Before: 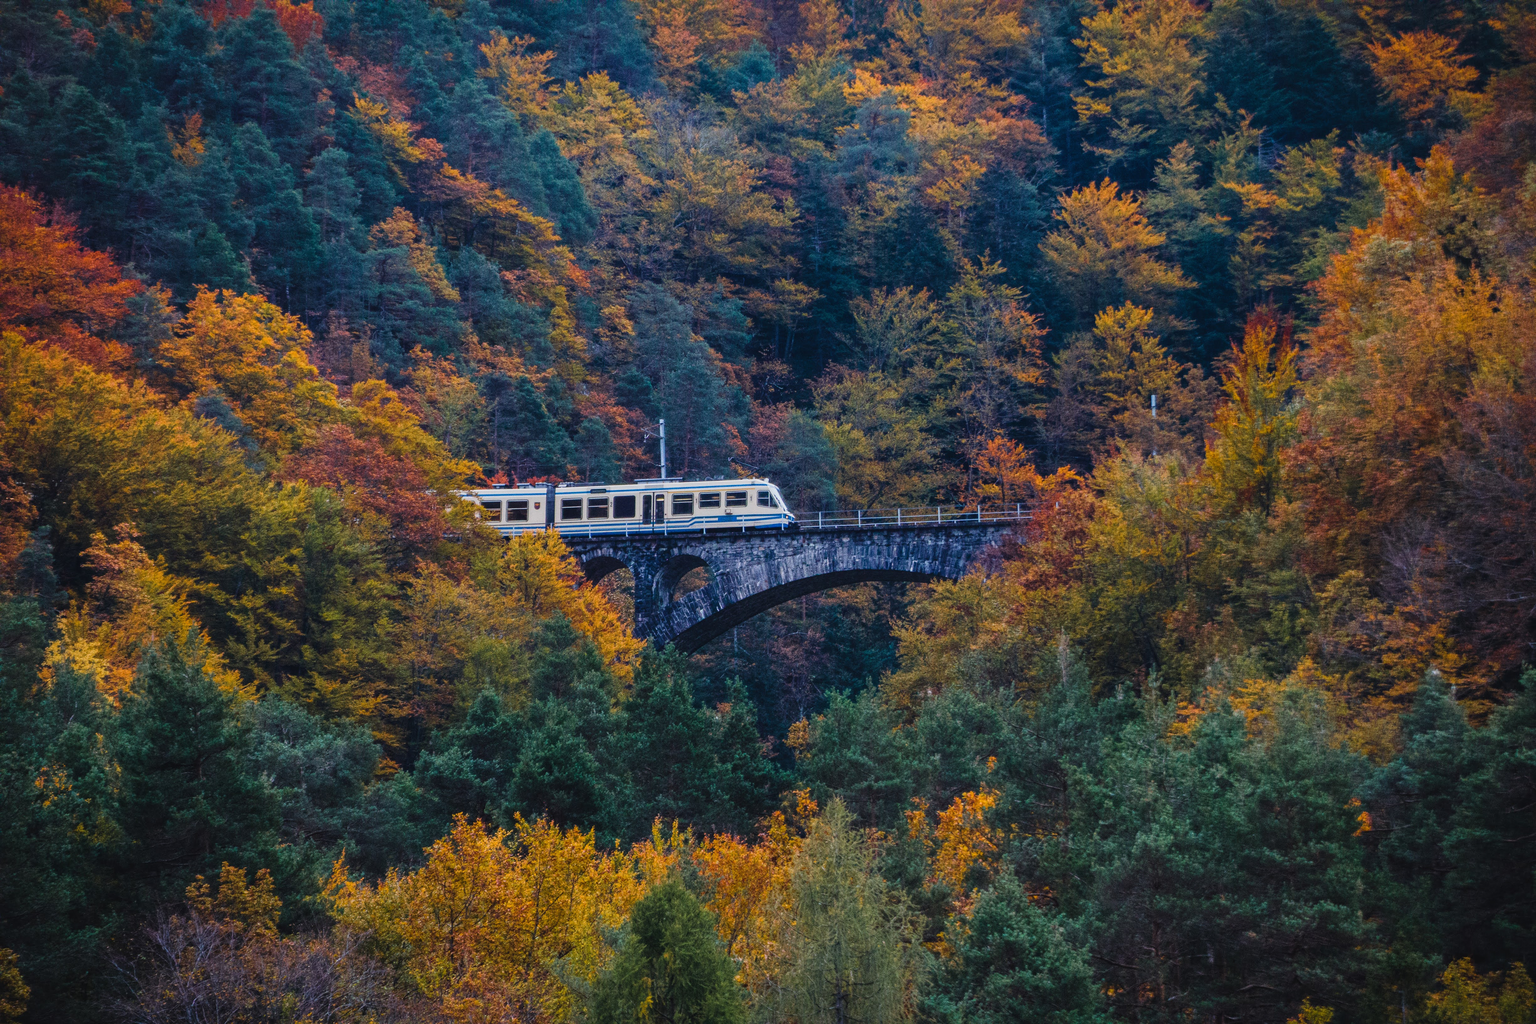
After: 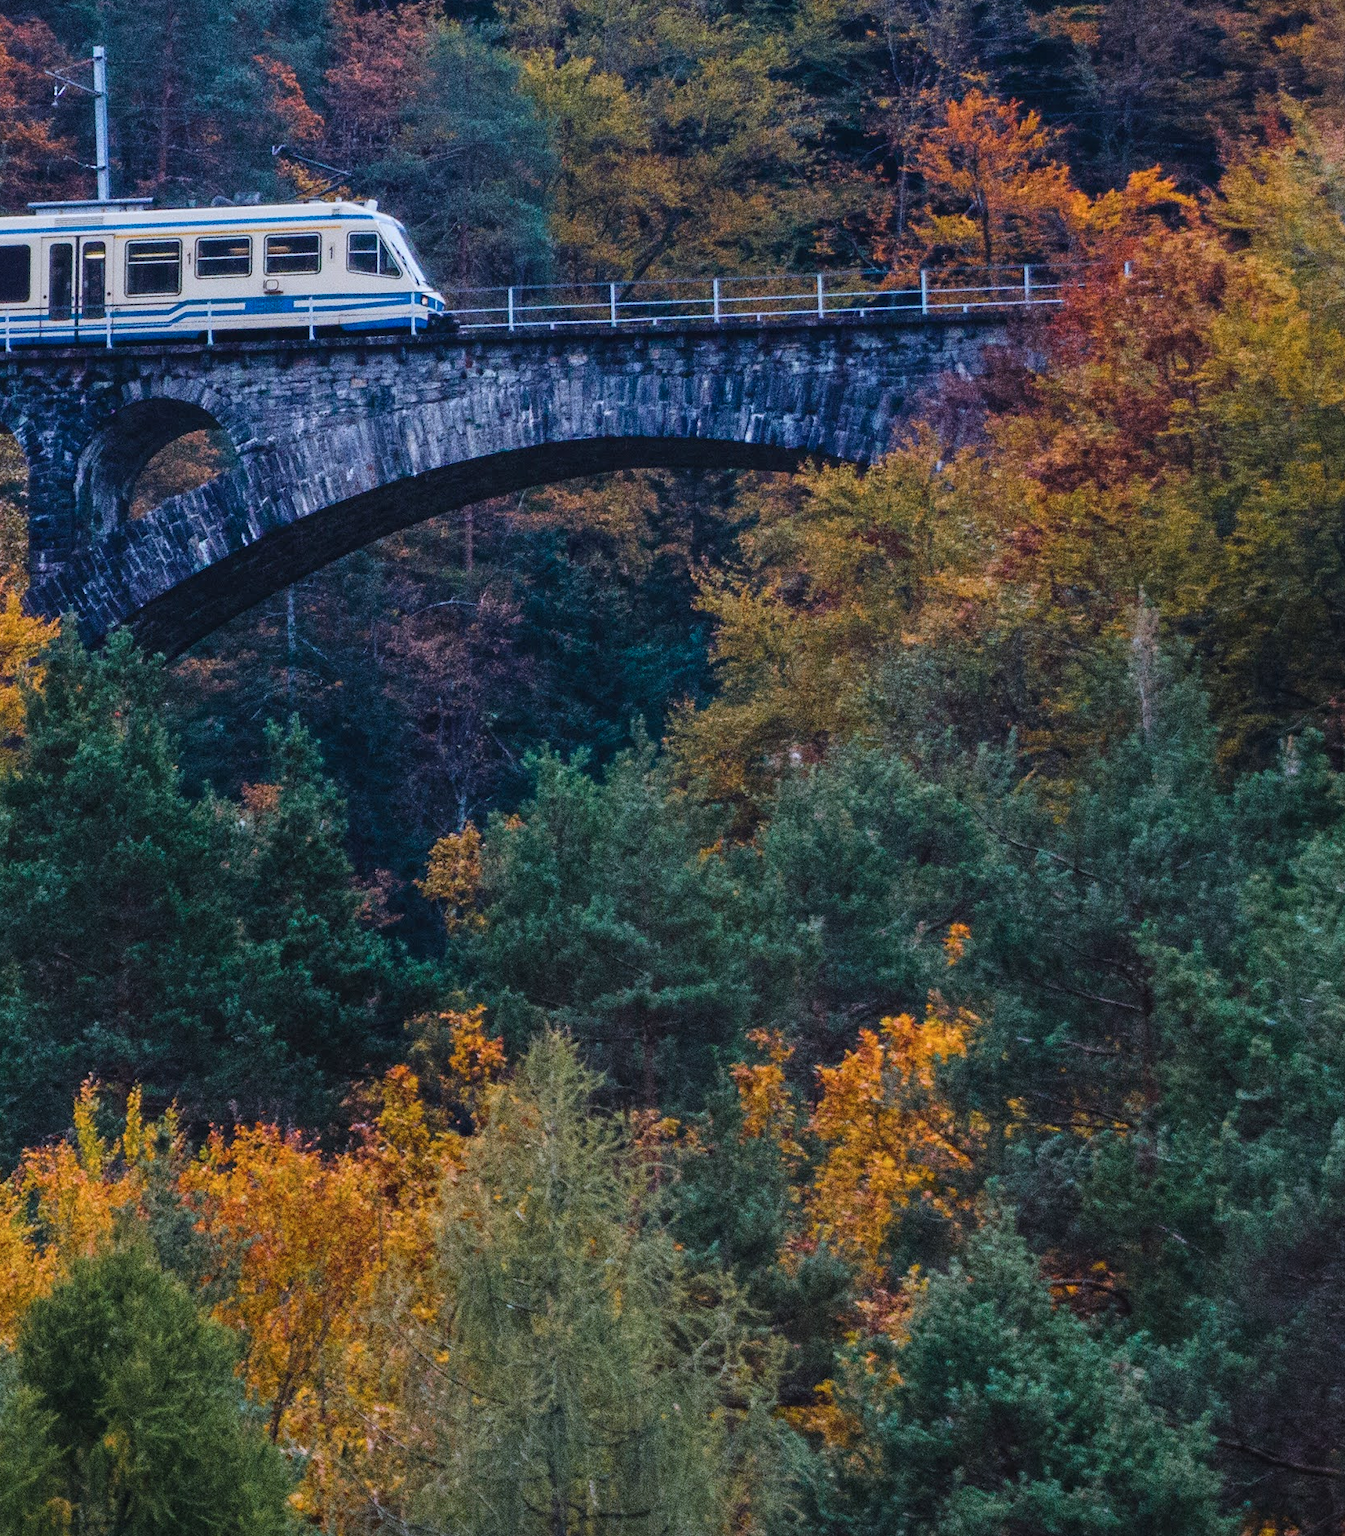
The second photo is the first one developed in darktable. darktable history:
crop: left 40.626%, top 39.228%, right 25.687%, bottom 3.087%
color correction: highlights a* -0.722, highlights b* -8.15
